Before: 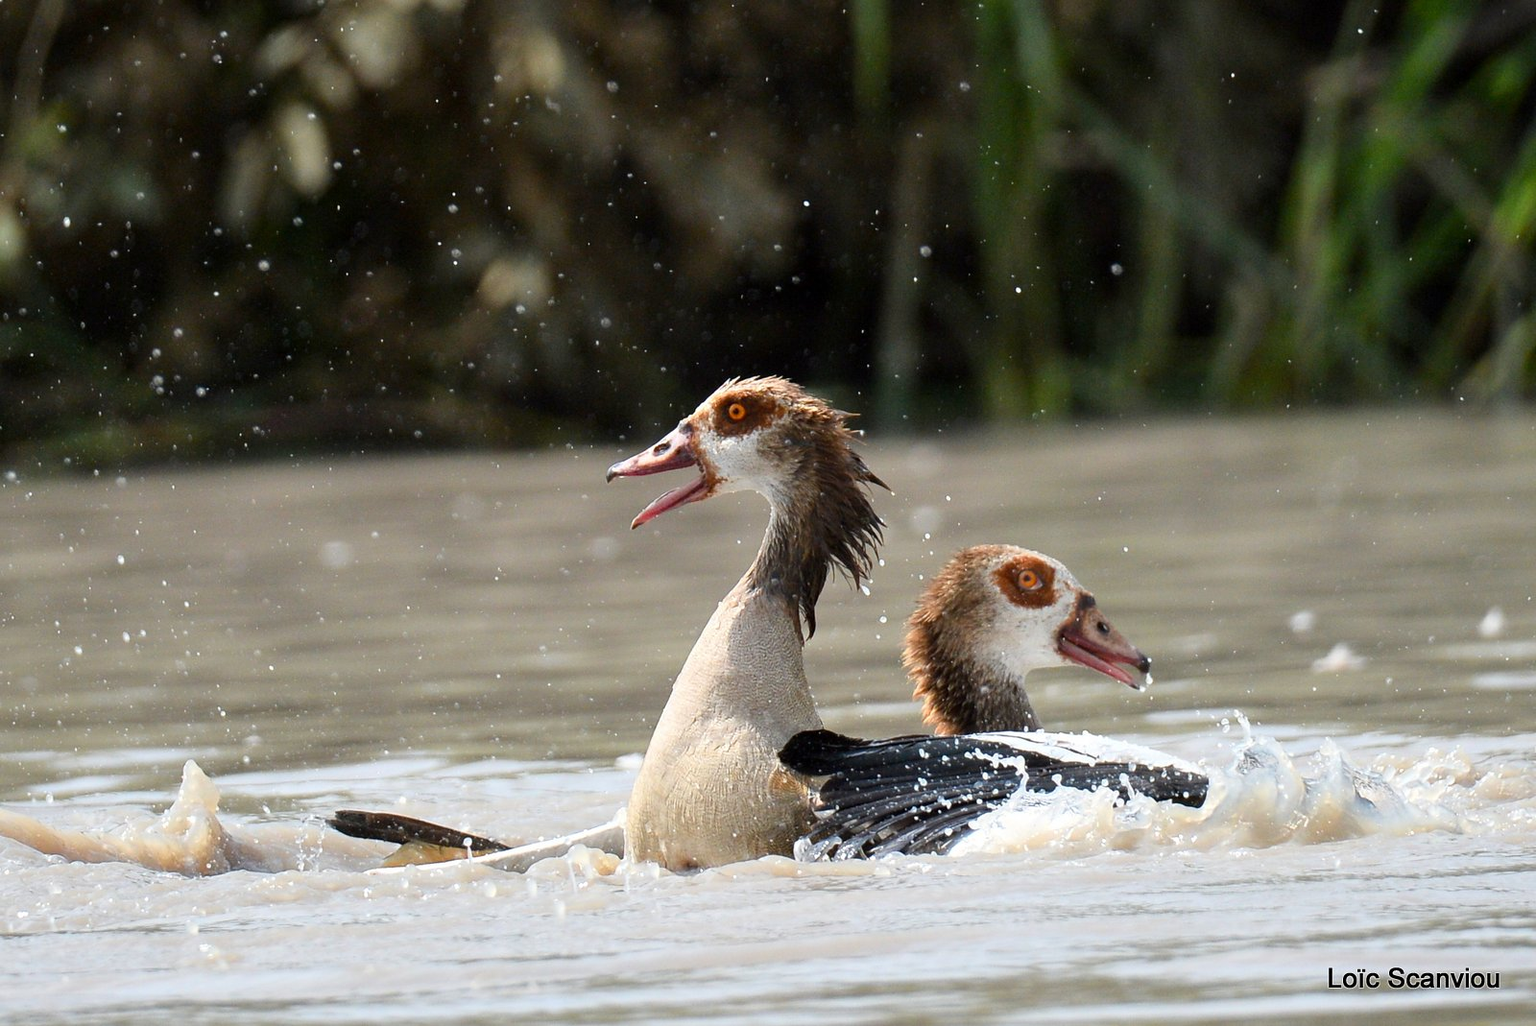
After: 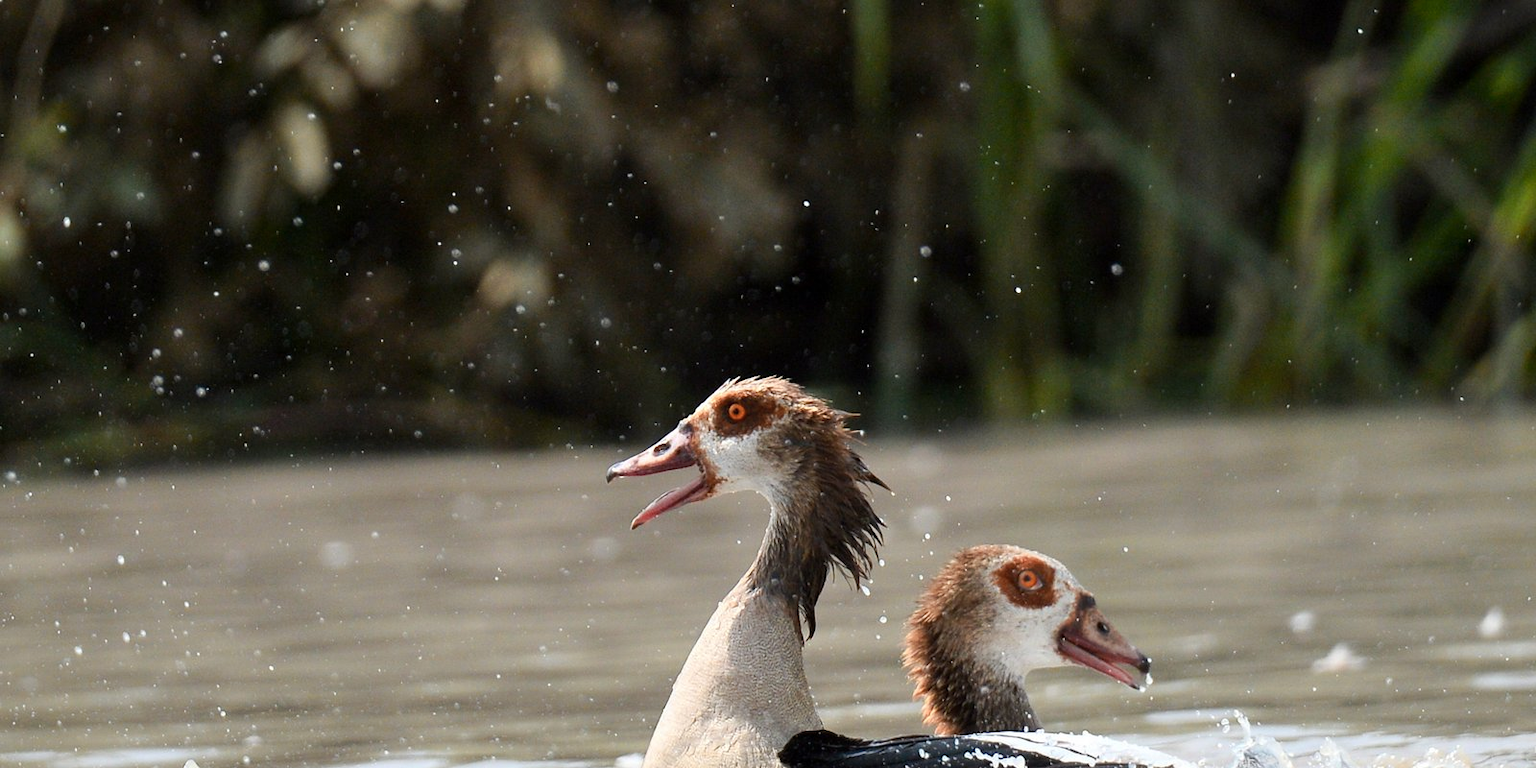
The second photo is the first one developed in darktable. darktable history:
color zones: curves: ch1 [(0, 0.455) (0.063, 0.455) (0.286, 0.495) (0.429, 0.5) (0.571, 0.5) (0.714, 0.5) (0.857, 0.5) (1, 0.455)]; ch2 [(0, 0.532) (0.063, 0.521) (0.233, 0.447) (0.429, 0.489) (0.571, 0.5) (0.714, 0.5) (0.857, 0.5) (1, 0.532)]
crop: bottom 24.98%
tone curve: curves: ch0 [(0, 0) (0.003, 0.003) (0.011, 0.011) (0.025, 0.025) (0.044, 0.044) (0.069, 0.068) (0.1, 0.098) (0.136, 0.134) (0.177, 0.175) (0.224, 0.221) (0.277, 0.273) (0.335, 0.33) (0.399, 0.393) (0.468, 0.461) (0.543, 0.546) (0.623, 0.625) (0.709, 0.711) (0.801, 0.802) (0.898, 0.898) (1, 1)], preserve colors none
